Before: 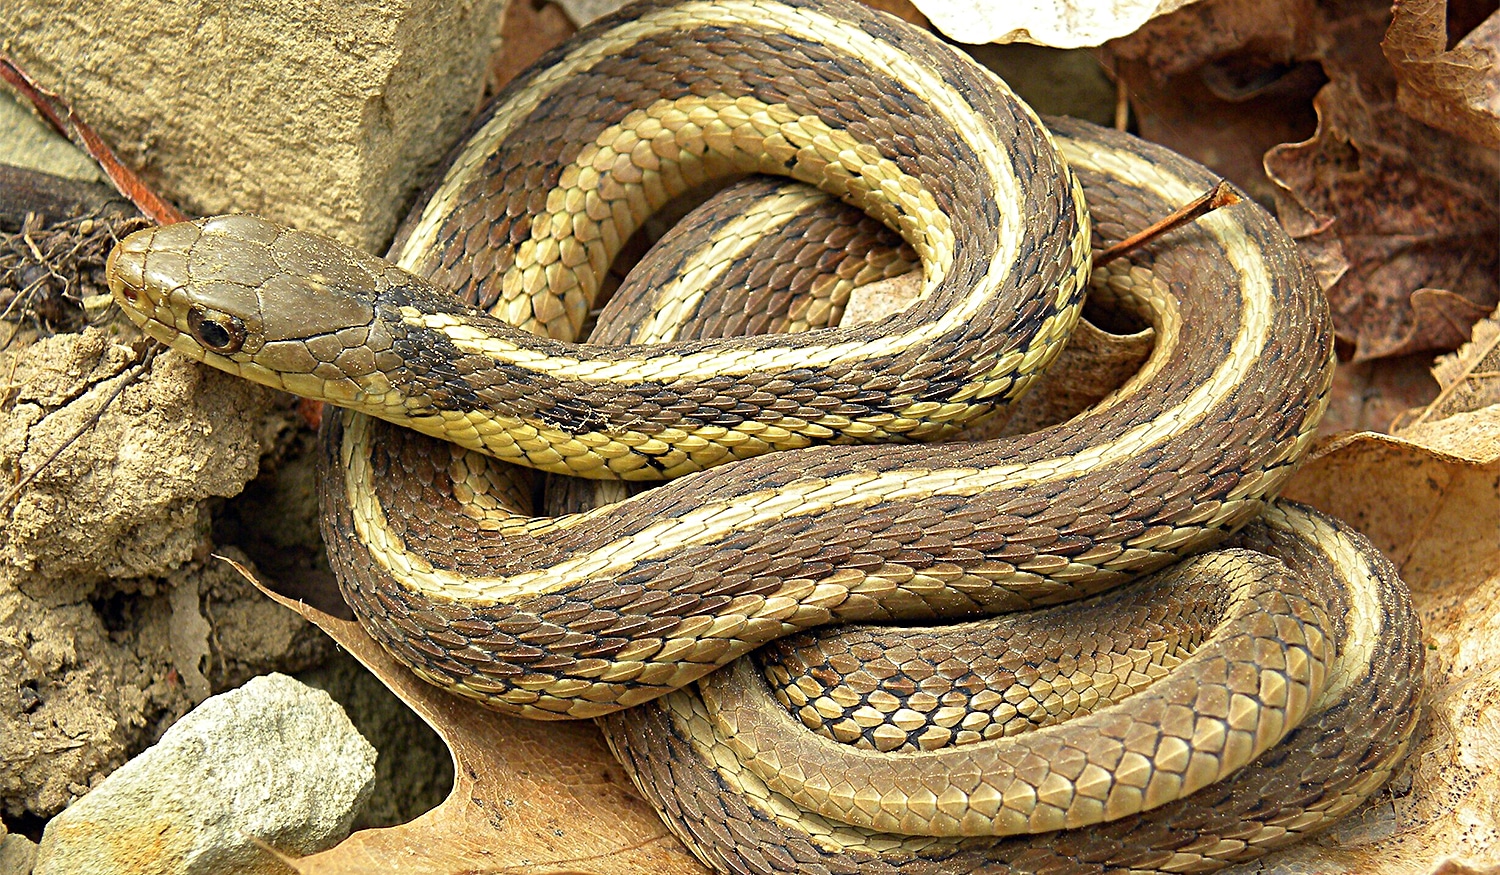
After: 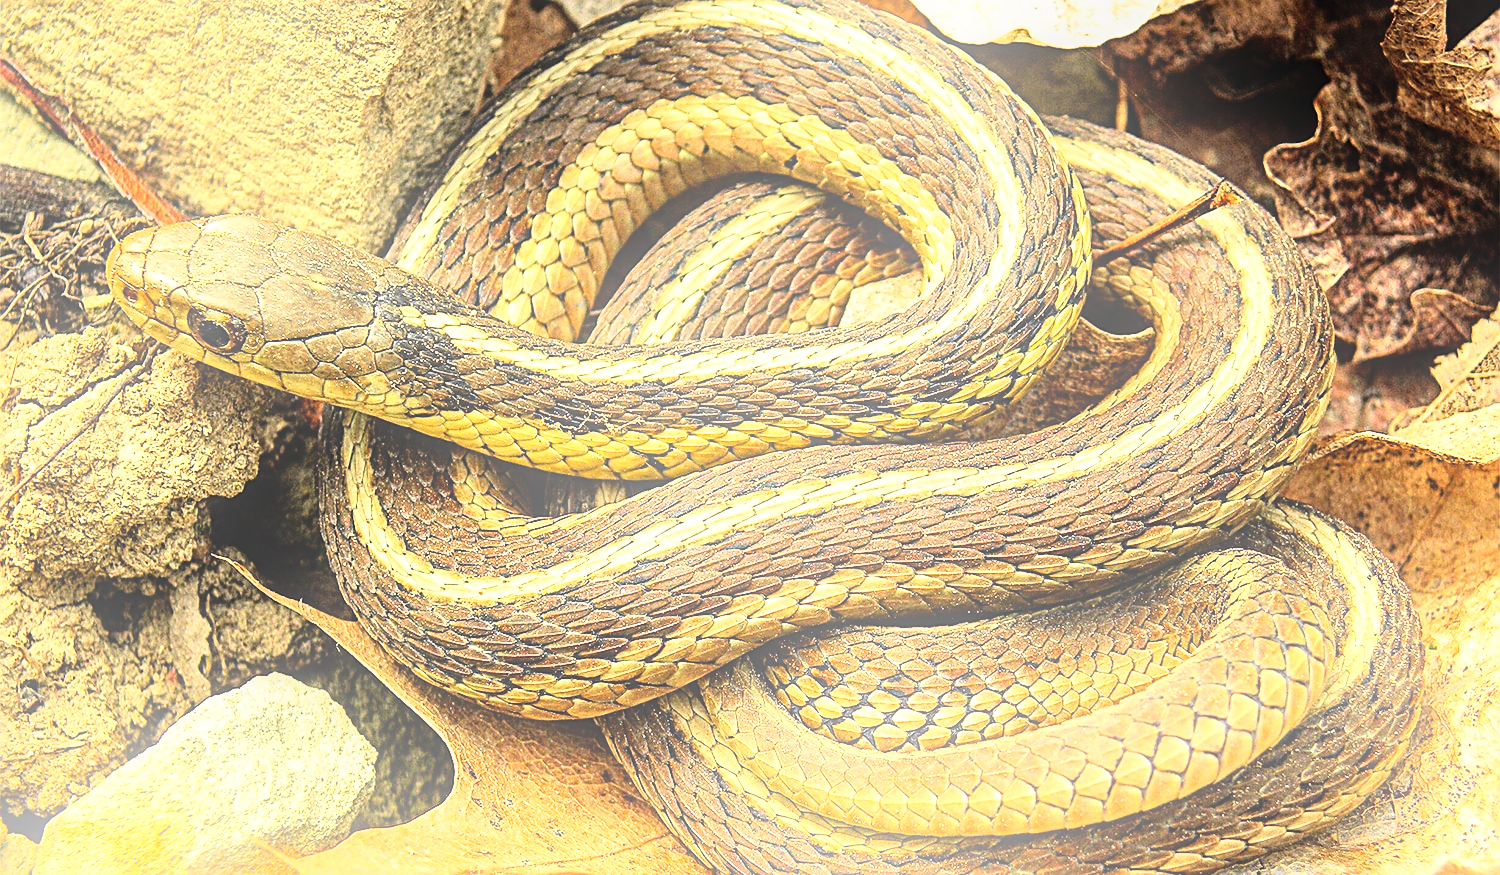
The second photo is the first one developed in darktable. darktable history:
exposure: exposure -0.01 EV, compensate highlight preservation false
color correction: highlights a* 0.003, highlights b* -0.283
local contrast: detail 150%
sharpen: on, module defaults
graduated density: on, module defaults
bloom: threshold 82.5%, strength 16.25%
white balance: red 1.009, blue 0.985
rgb curve: curves: ch0 [(0, 0) (0.21, 0.15) (0.24, 0.21) (0.5, 0.75) (0.75, 0.96) (0.89, 0.99) (1, 1)]; ch1 [(0, 0.02) (0.21, 0.13) (0.25, 0.2) (0.5, 0.67) (0.75, 0.9) (0.89, 0.97) (1, 1)]; ch2 [(0, 0.02) (0.21, 0.13) (0.25, 0.2) (0.5, 0.67) (0.75, 0.9) (0.89, 0.97) (1, 1)], compensate middle gray true
